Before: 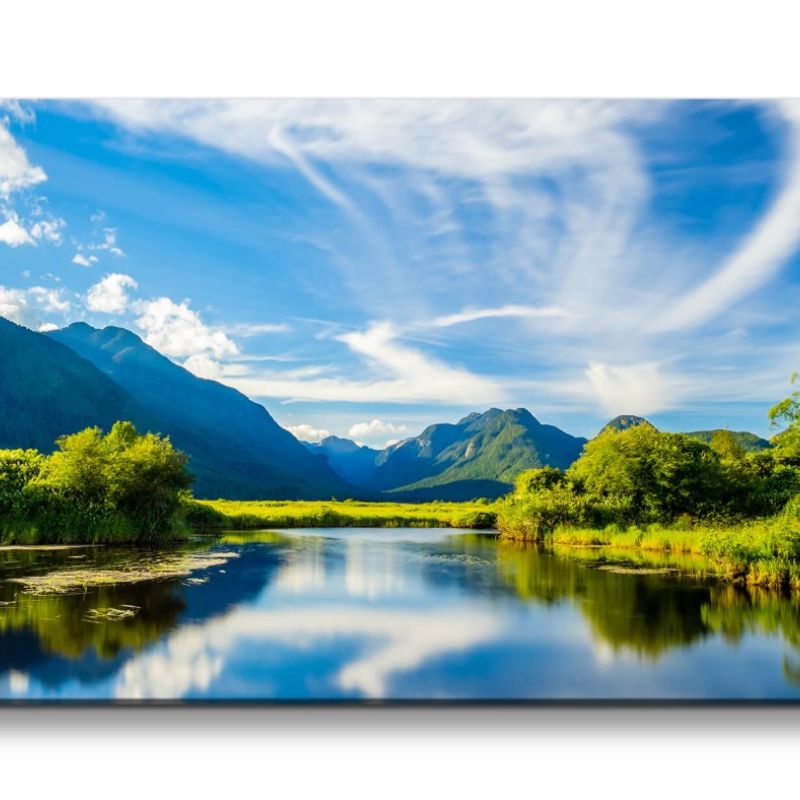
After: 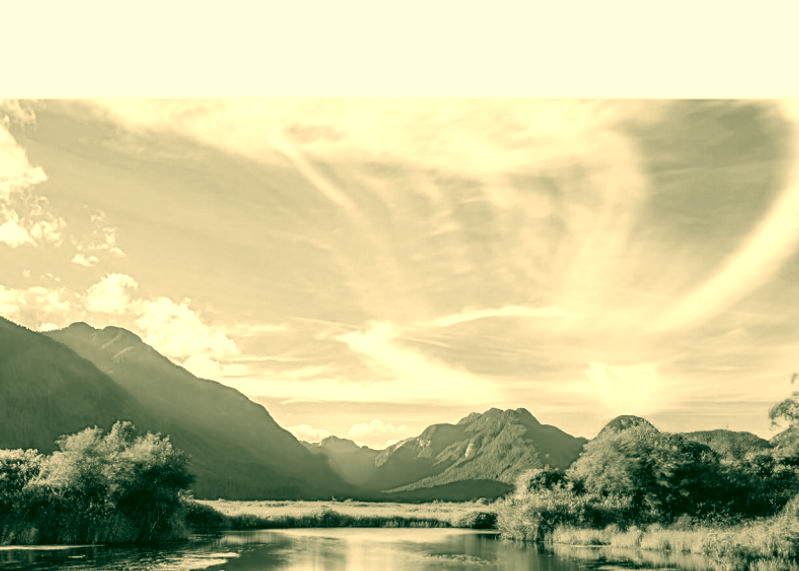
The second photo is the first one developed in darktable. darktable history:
color calibration: output gray [0.22, 0.42, 0.37, 0], gray › normalize channels true, illuminant same as pipeline (D50), adaptation XYZ, x 0.346, y 0.359, gamut compression 0
exposure: exposure 0.6 EV, compensate highlight preservation false
crop: bottom 28.576%
color correction: highlights a* 5.62, highlights b* 33.57, shadows a* -25.86, shadows b* 4.02
